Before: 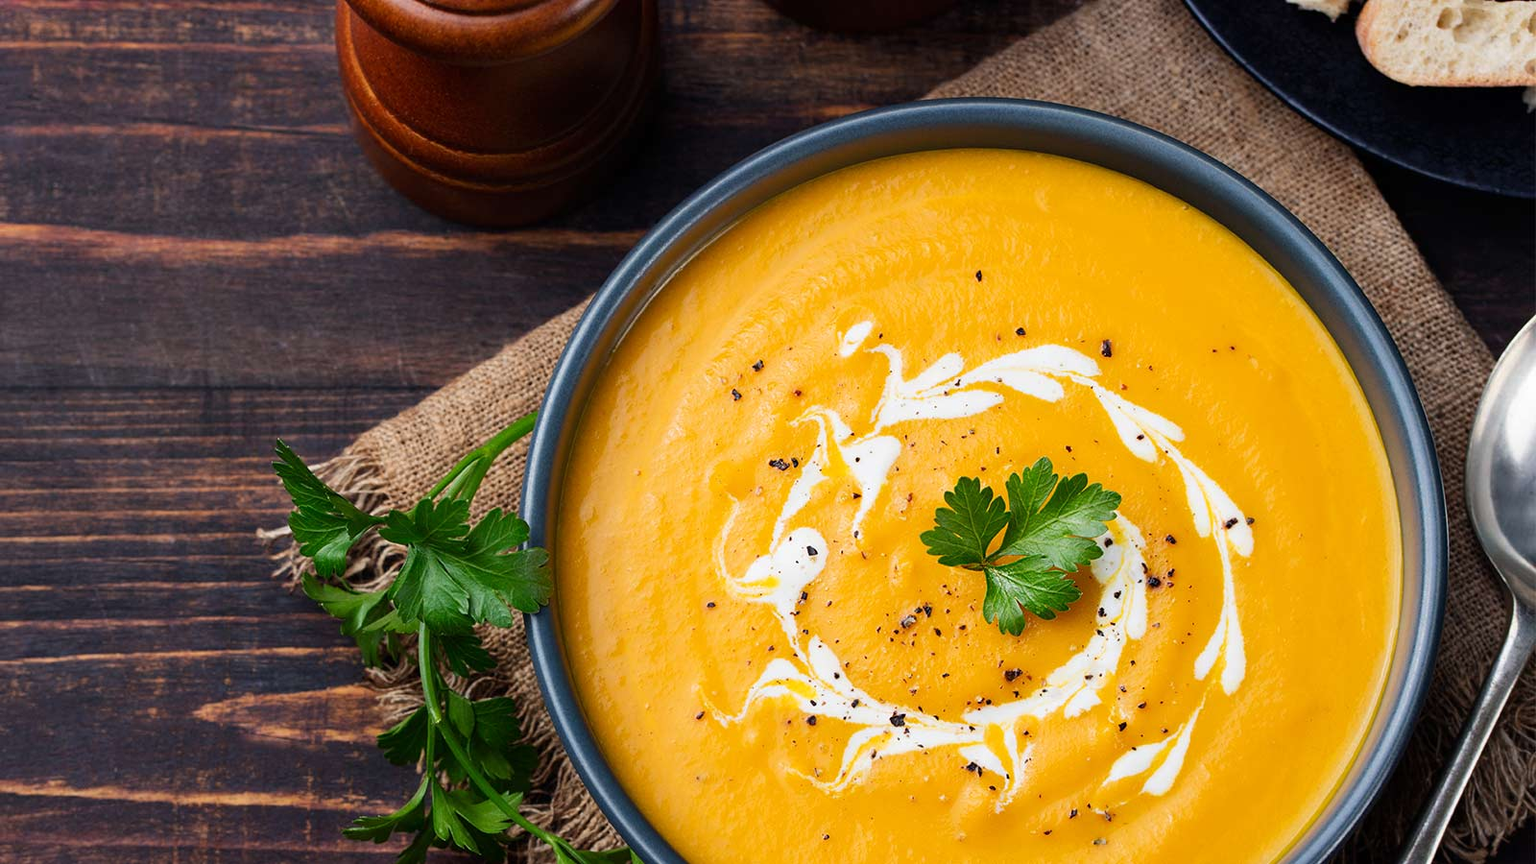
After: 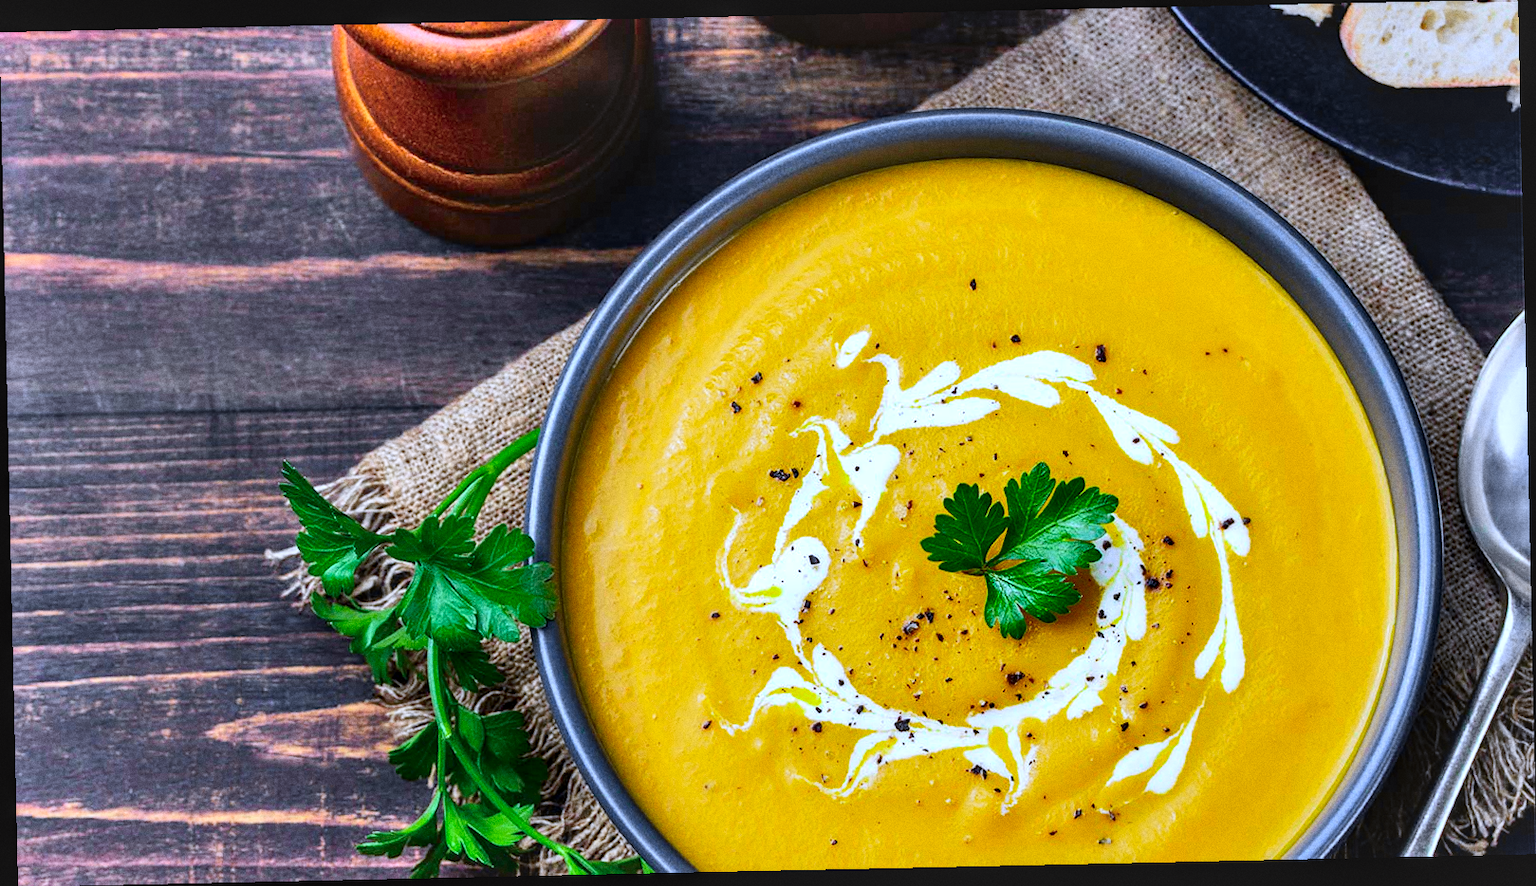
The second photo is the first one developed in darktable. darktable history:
color balance rgb: linear chroma grading › global chroma 1.5%, linear chroma grading › mid-tones -1%, perceptual saturation grading › global saturation -3%, perceptual saturation grading › shadows -2%
tone curve: curves: ch0 [(0, 0.036) (0.053, 0.068) (0.211, 0.217) (0.519, 0.513) (0.847, 0.82) (0.991, 0.914)]; ch1 [(0, 0) (0.276, 0.206) (0.412, 0.353) (0.482, 0.475) (0.495, 0.5) (0.509, 0.502) (0.563, 0.57) (0.667, 0.672) (0.788, 0.809) (1, 1)]; ch2 [(0, 0) (0.438, 0.456) (0.473, 0.47) (0.503, 0.503) (0.523, 0.528) (0.562, 0.571) (0.612, 0.61) (0.679, 0.72) (1, 1)], color space Lab, independent channels, preserve colors none
white balance: red 0.871, blue 1.249
exposure: exposure 0.559 EV, compensate highlight preservation false
rotate and perspective: rotation -1.24°, automatic cropping off
local contrast: highlights 40%, shadows 60%, detail 136%, midtone range 0.514
shadows and highlights: shadows 60, soften with gaussian
grain: coarseness 0.47 ISO
